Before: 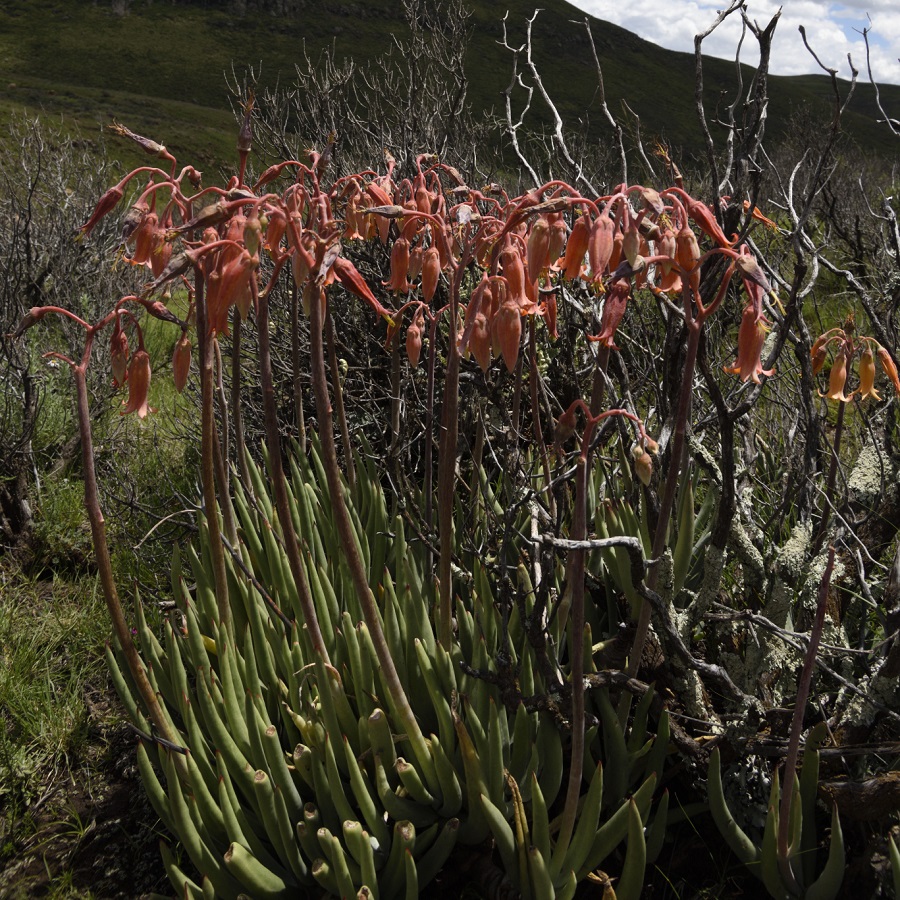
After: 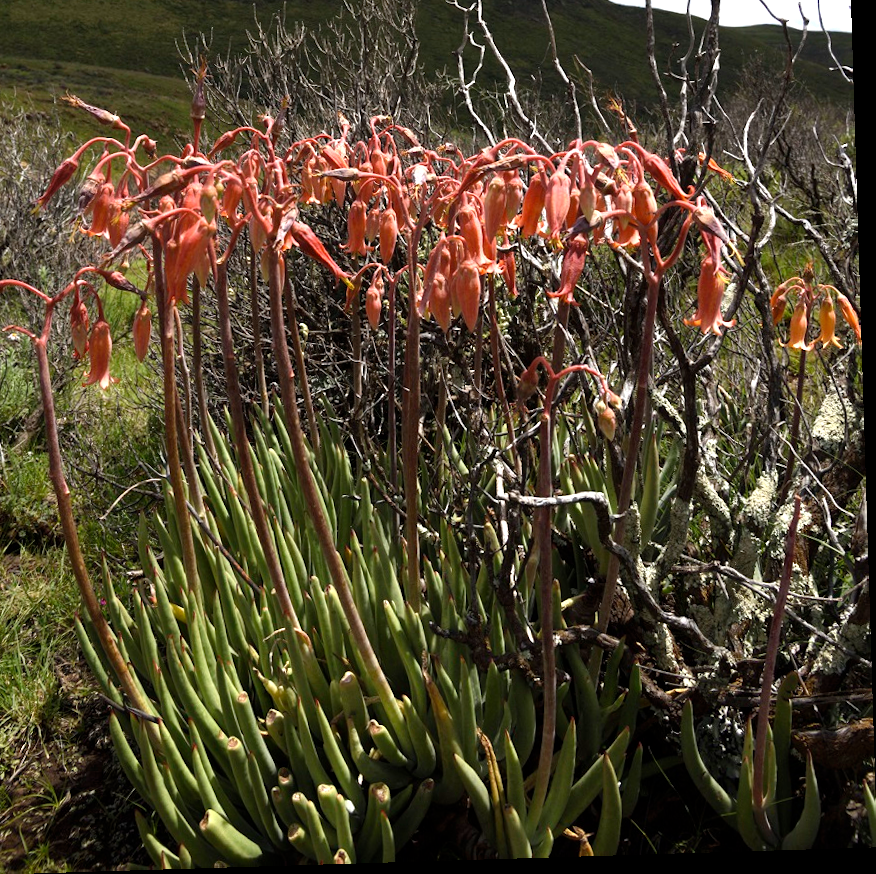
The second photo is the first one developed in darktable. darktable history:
exposure: exposure 0.922 EV, compensate highlight preservation false
crop and rotate: angle 1.78°, left 5.52%, top 5.689%
